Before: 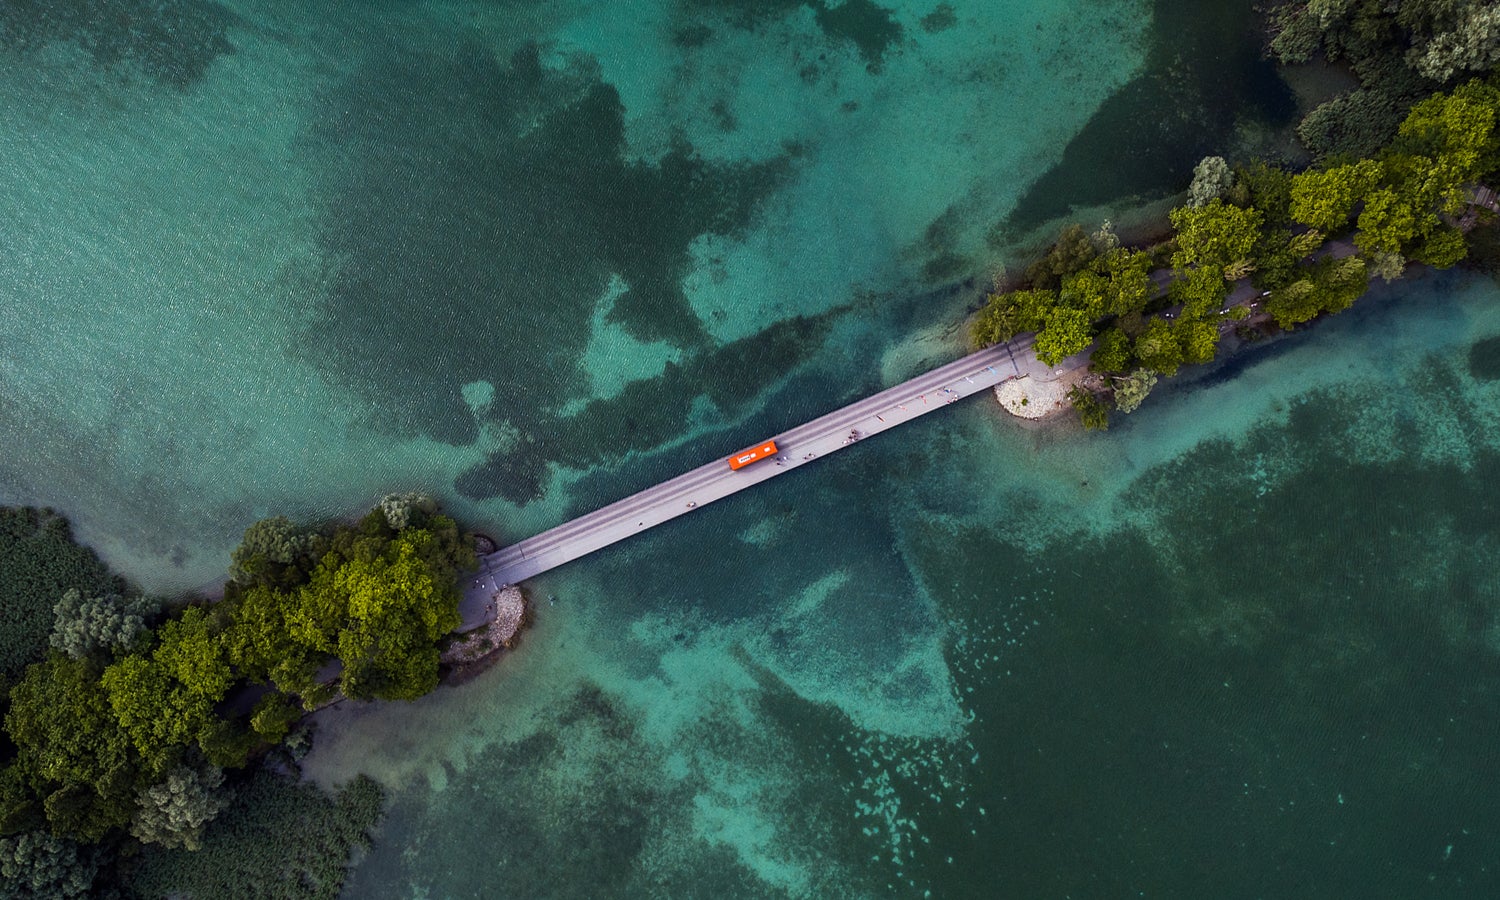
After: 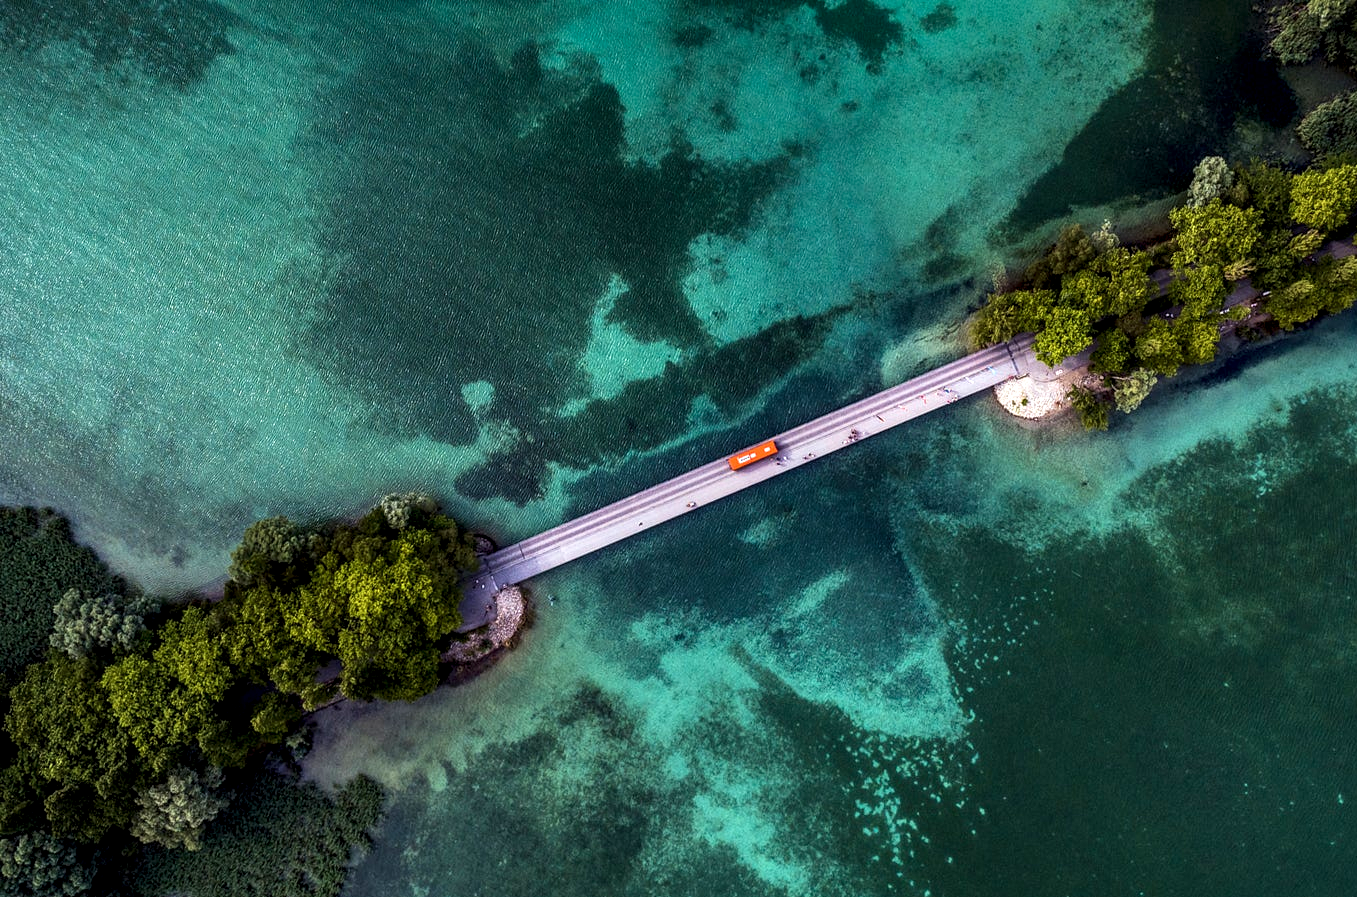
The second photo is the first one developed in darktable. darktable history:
base curve: curves: ch0 [(0, 0) (0.297, 0.298) (1, 1)], preserve colors none
velvia: on, module defaults
contrast brightness saturation: contrast 0.103, brightness 0.025, saturation 0.09
crop: right 9.518%, bottom 0.049%
local contrast: highlights 60%, shadows 63%, detail 160%
